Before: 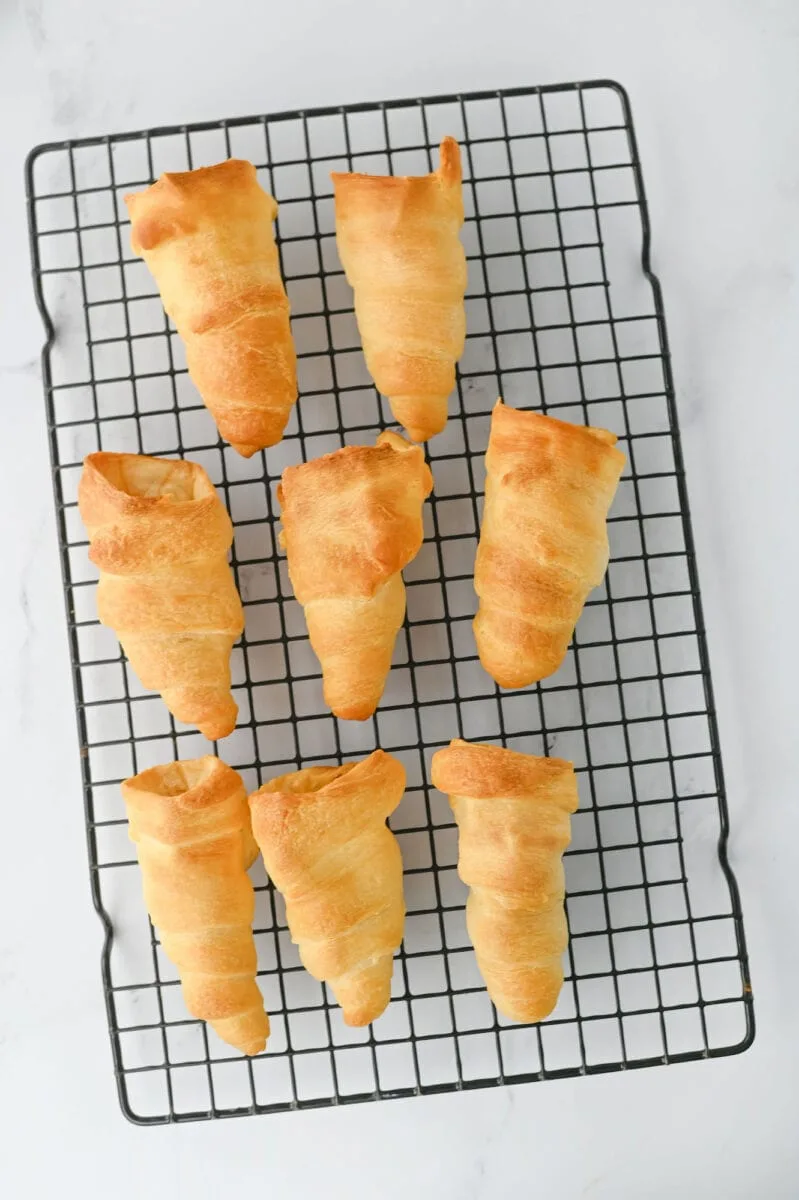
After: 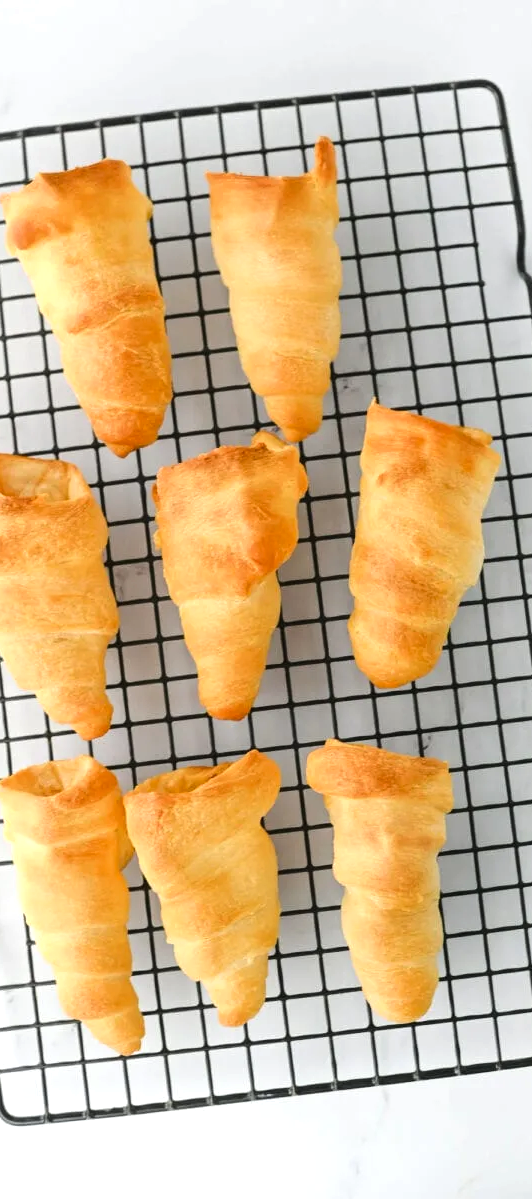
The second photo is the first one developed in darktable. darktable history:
vibrance: vibrance 22%
crop and rotate: left 15.754%, right 17.579%
tone equalizer: -8 EV -0.417 EV, -7 EV -0.389 EV, -6 EV -0.333 EV, -5 EV -0.222 EV, -3 EV 0.222 EV, -2 EV 0.333 EV, -1 EV 0.389 EV, +0 EV 0.417 EV, edges refinement/feathering 500, mask exposure compensation -1.57 EV, preserve details no
